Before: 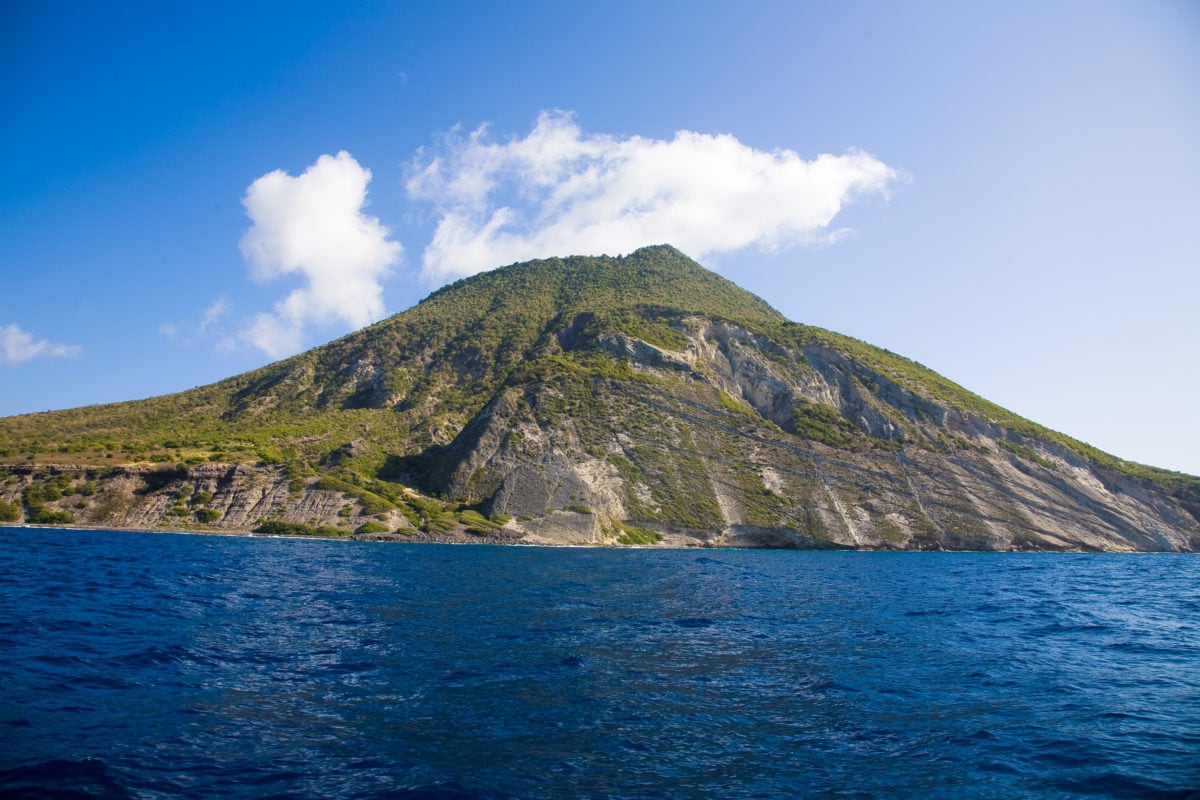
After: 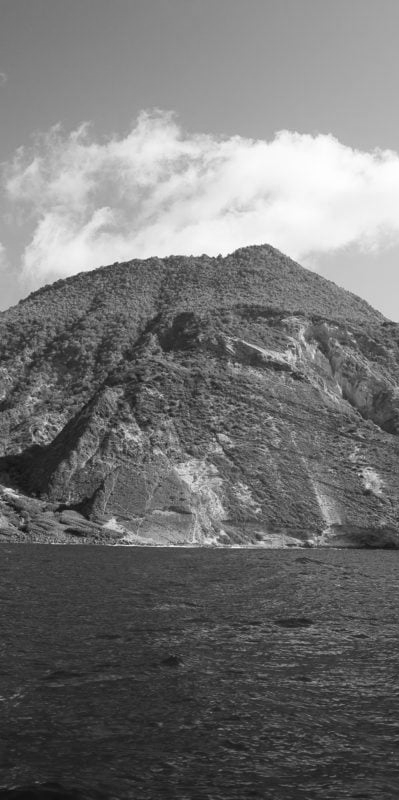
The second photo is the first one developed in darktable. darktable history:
monochrome: a -3.63, b -0.465
crop: left 33.36%, right 33.36%
